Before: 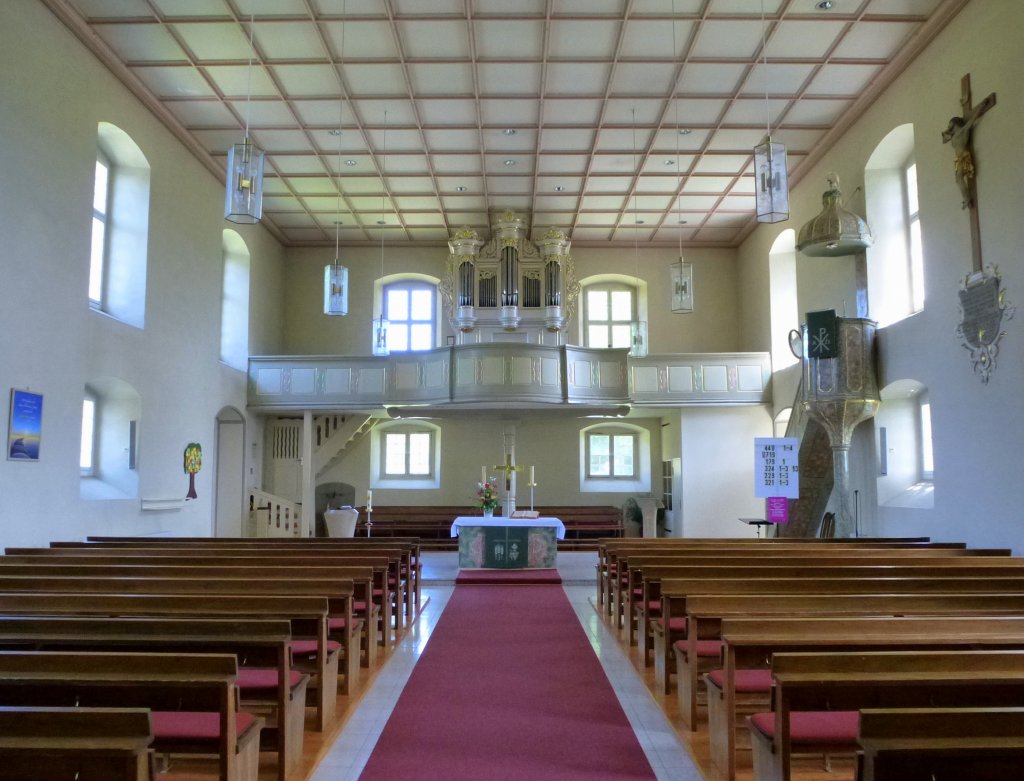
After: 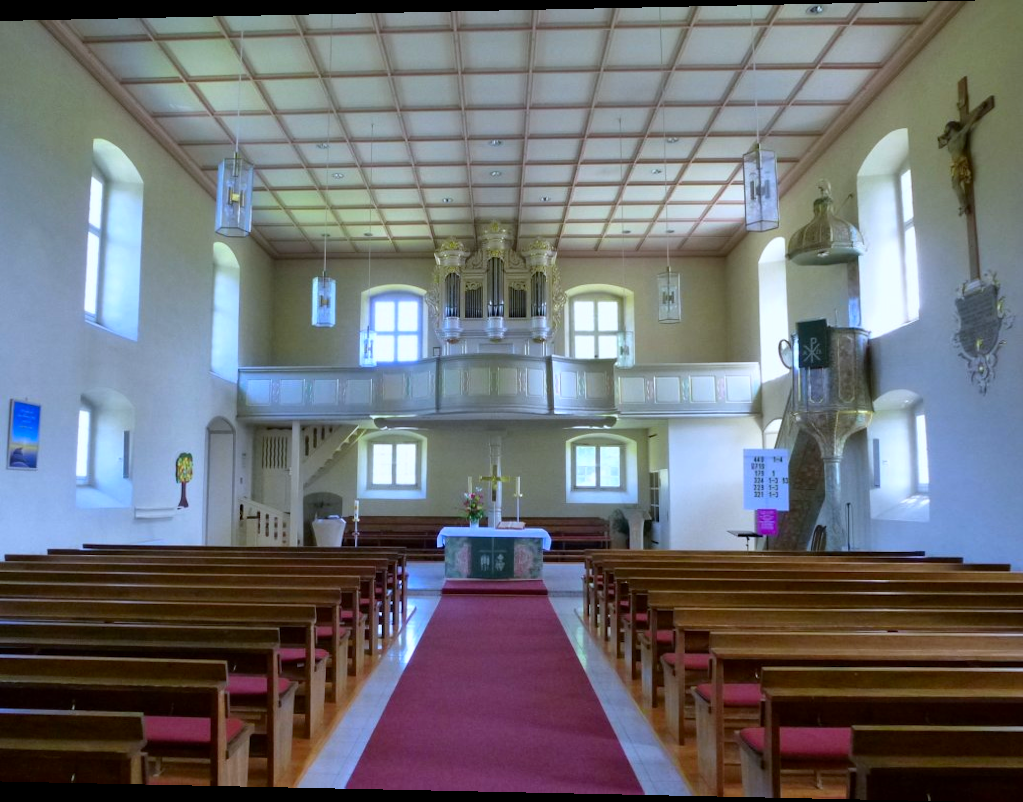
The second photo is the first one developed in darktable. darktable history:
rotate and perspective: lens shift (horizontal) -0.055, automatic cropping off
contrast brightness saturation: contrast 0.08, saturation 0.2
white balance: red 0.954, blue 1.079
tone equalizer: on, module defaults
